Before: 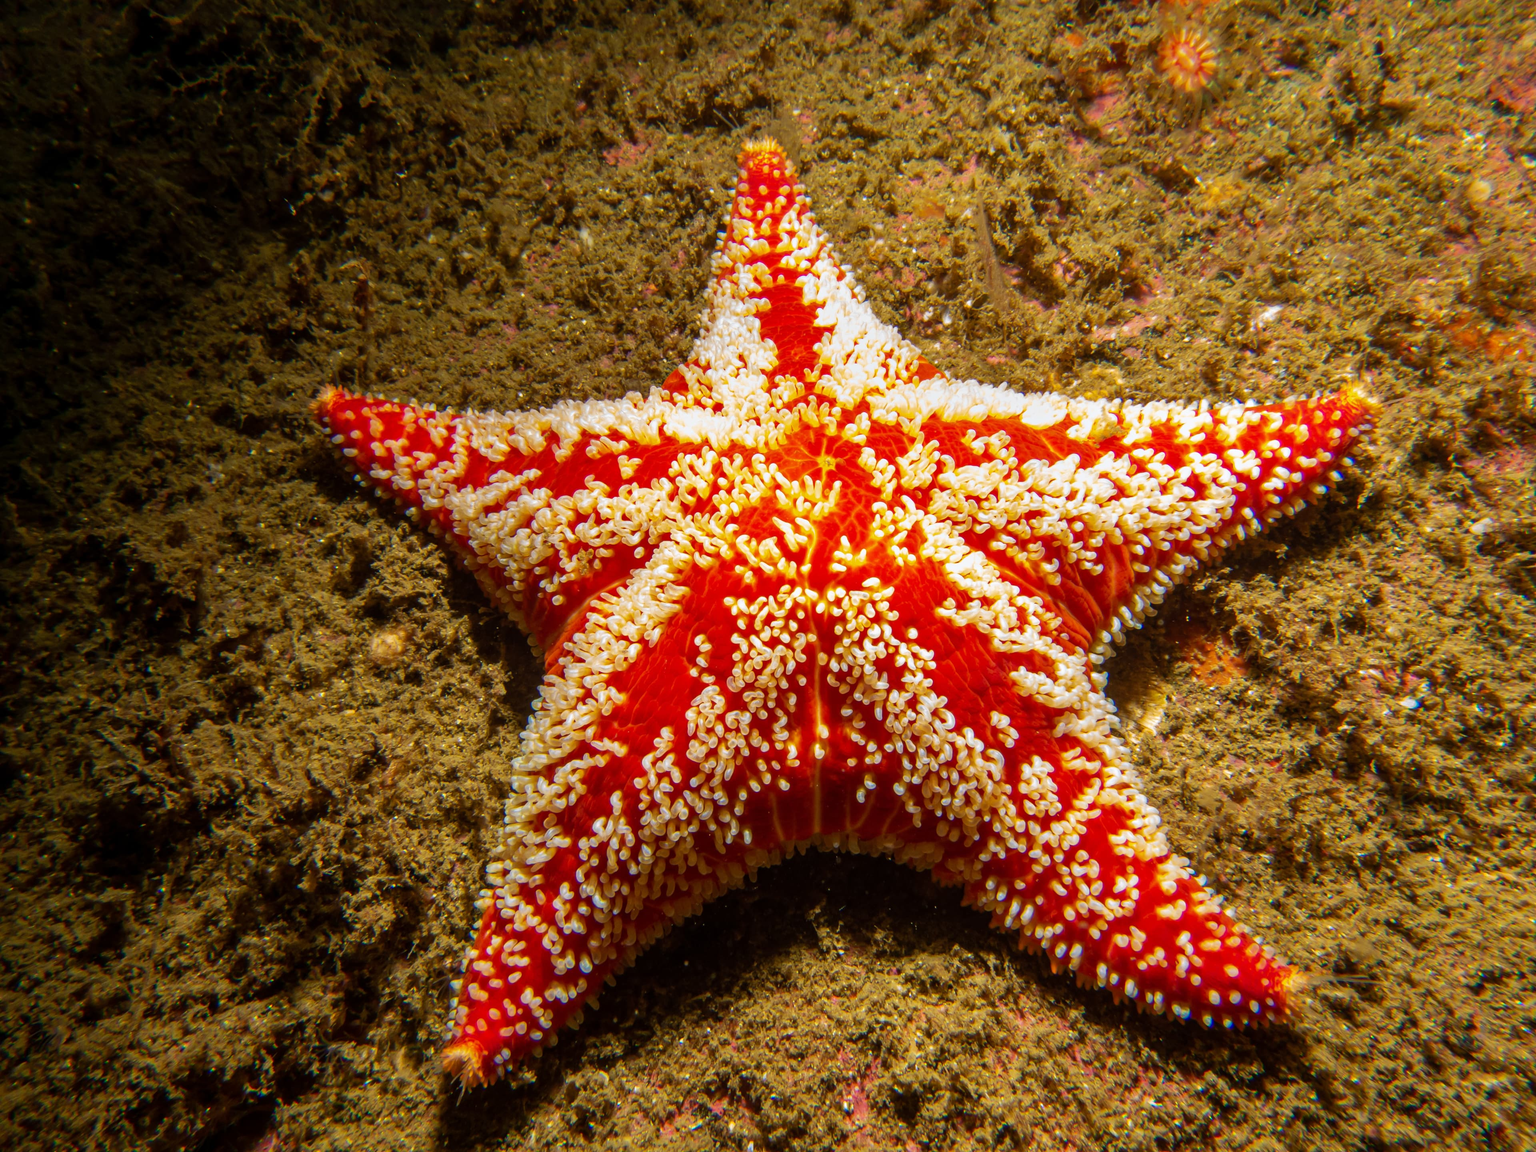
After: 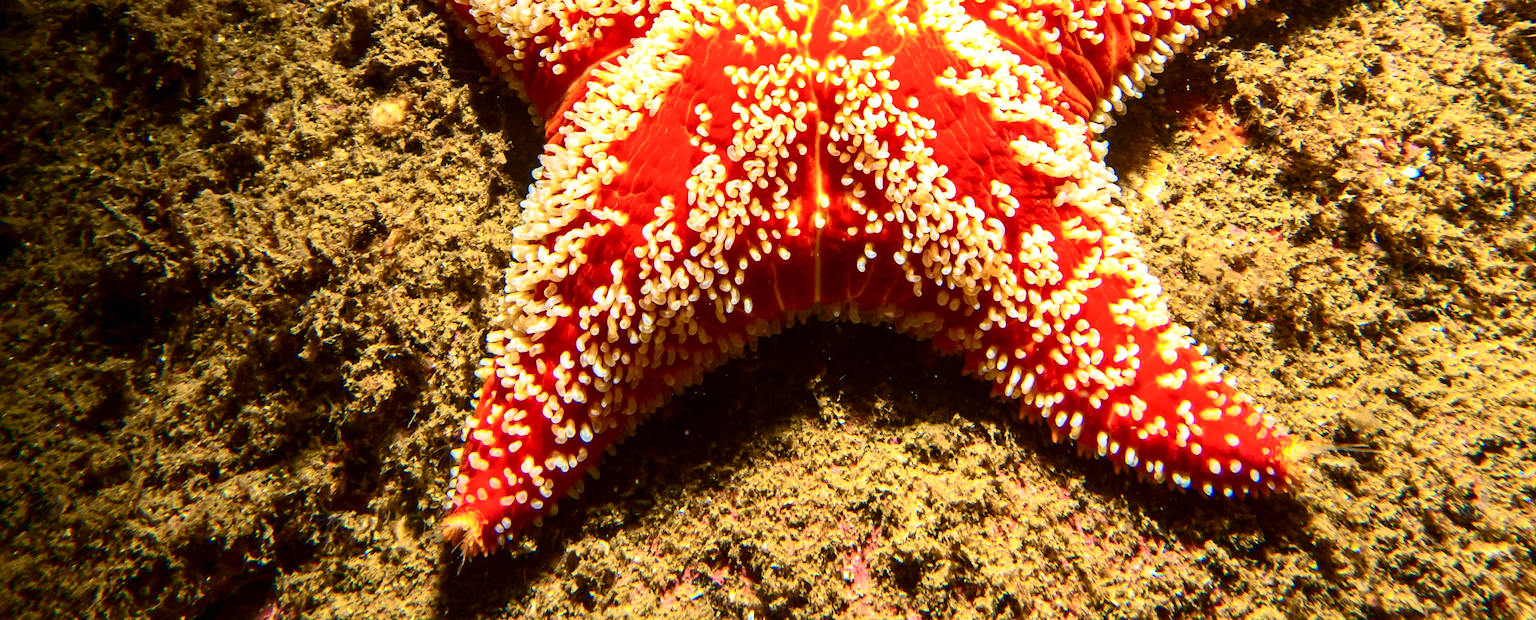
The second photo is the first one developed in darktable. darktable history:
crop and rotate: top 46.112%, right 0.003%
exposure: black level correction 0, exposure 0.895 EV, compensate highlight preservation false
contrast brightness saturation: contrast 0.277
